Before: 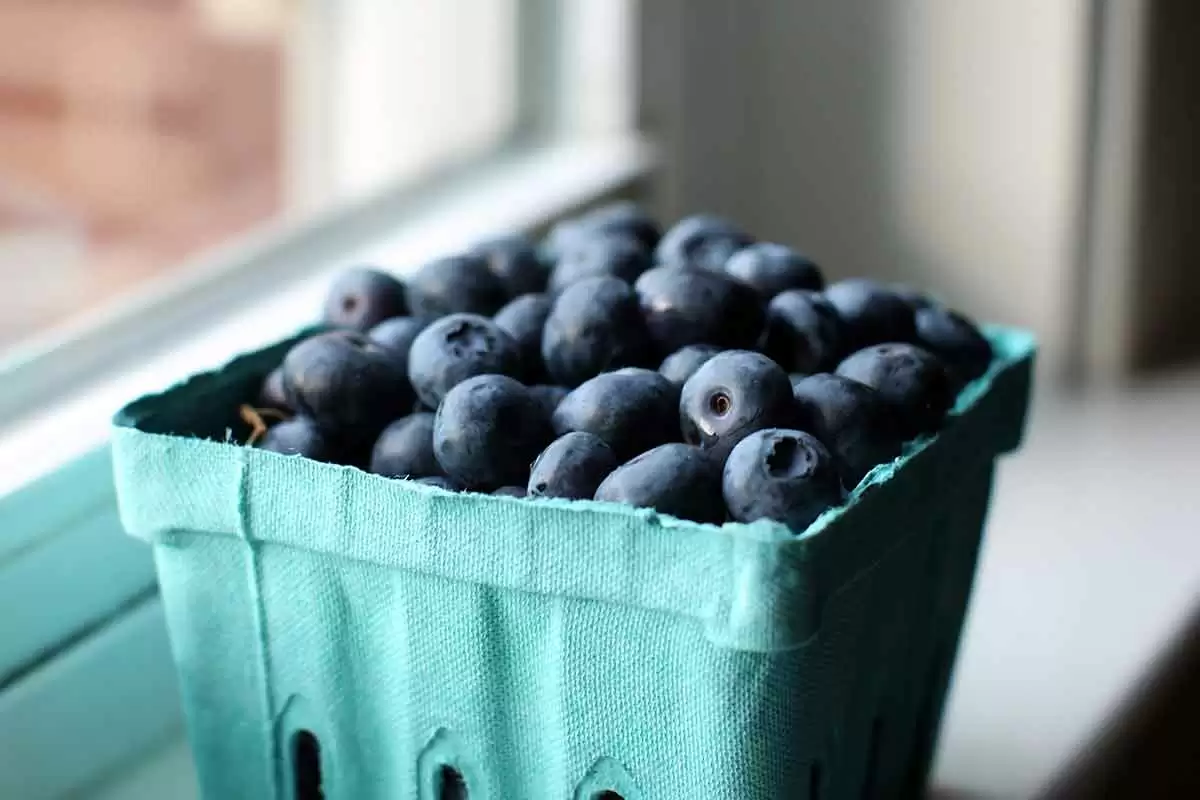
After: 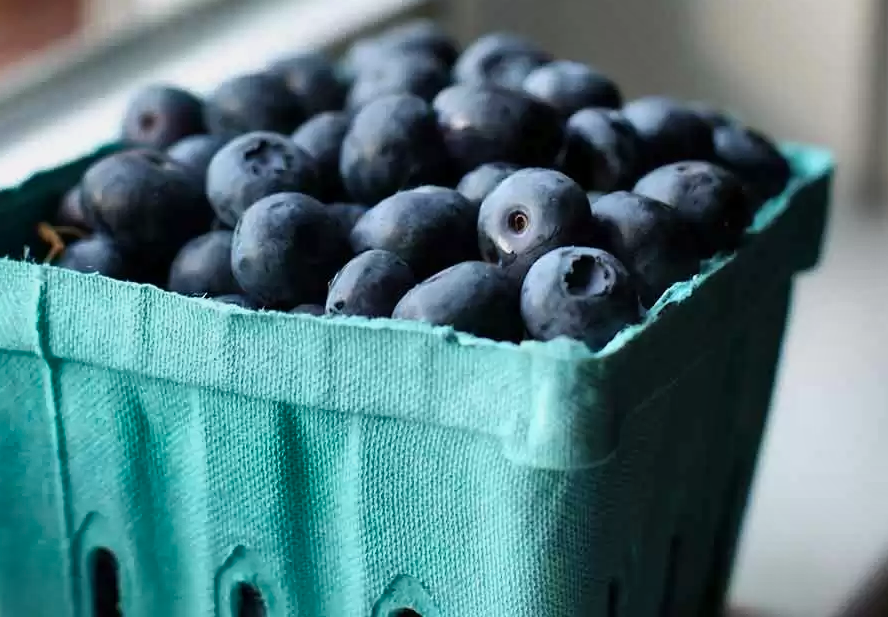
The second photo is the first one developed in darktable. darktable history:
crop: left 16.871%, top 22.857%, right 9.116%
shadows and highlights: radius 123.98, shadows 100, white point adjustment -3, highlights -100, highlights color adjustment 89.84%, soften with gaussian
